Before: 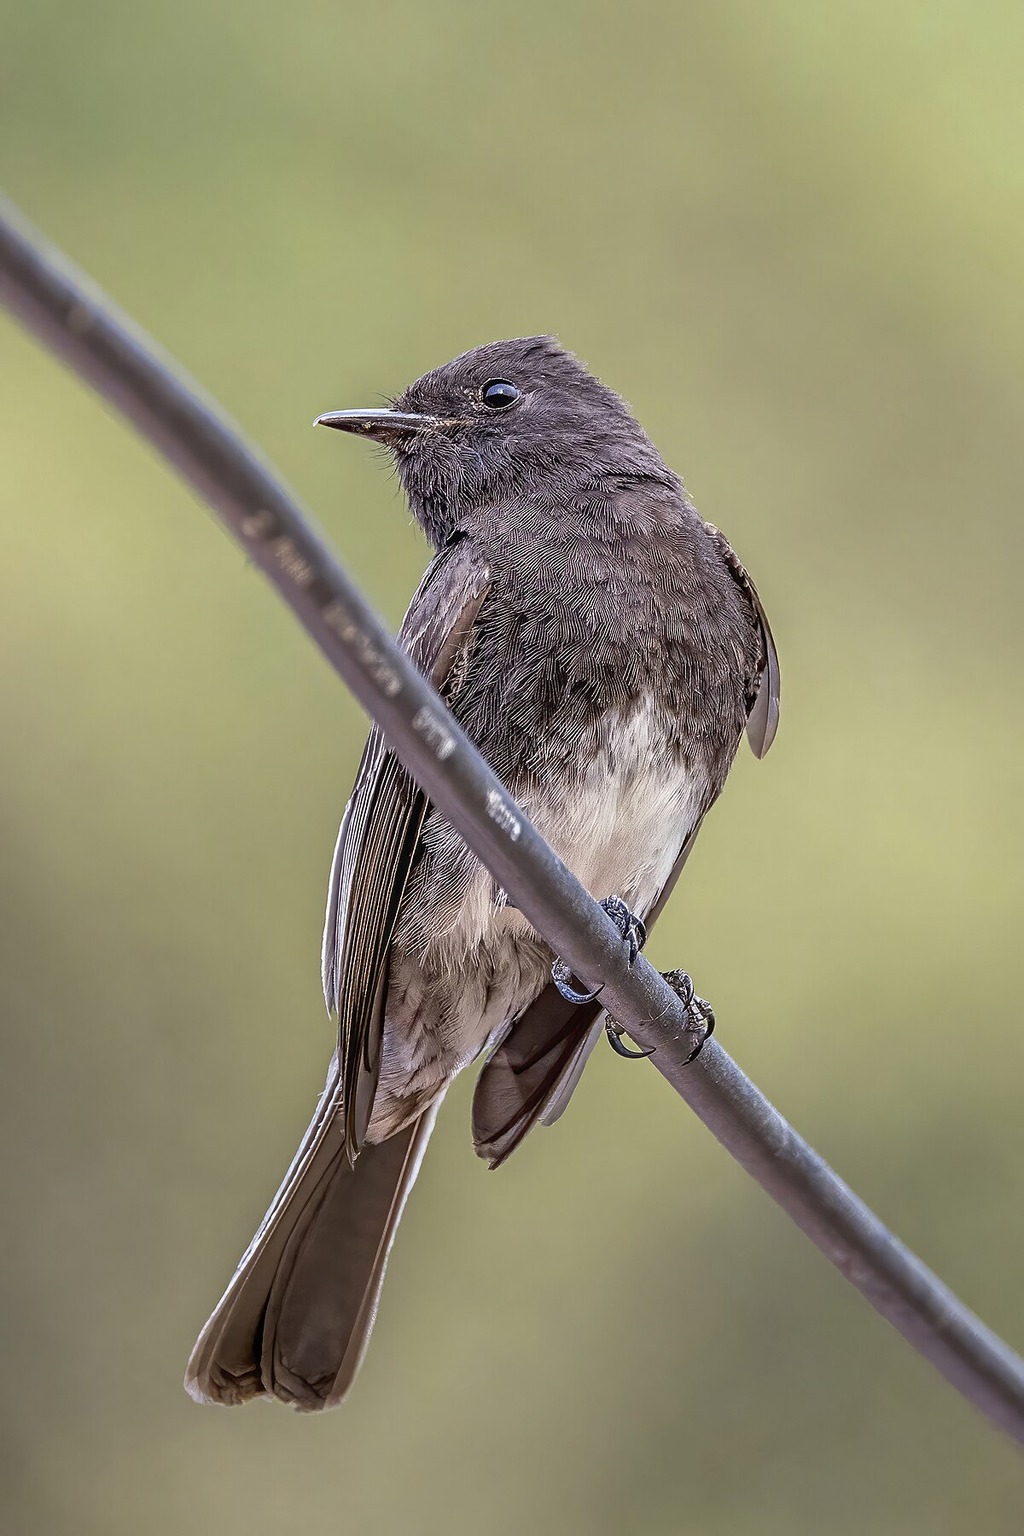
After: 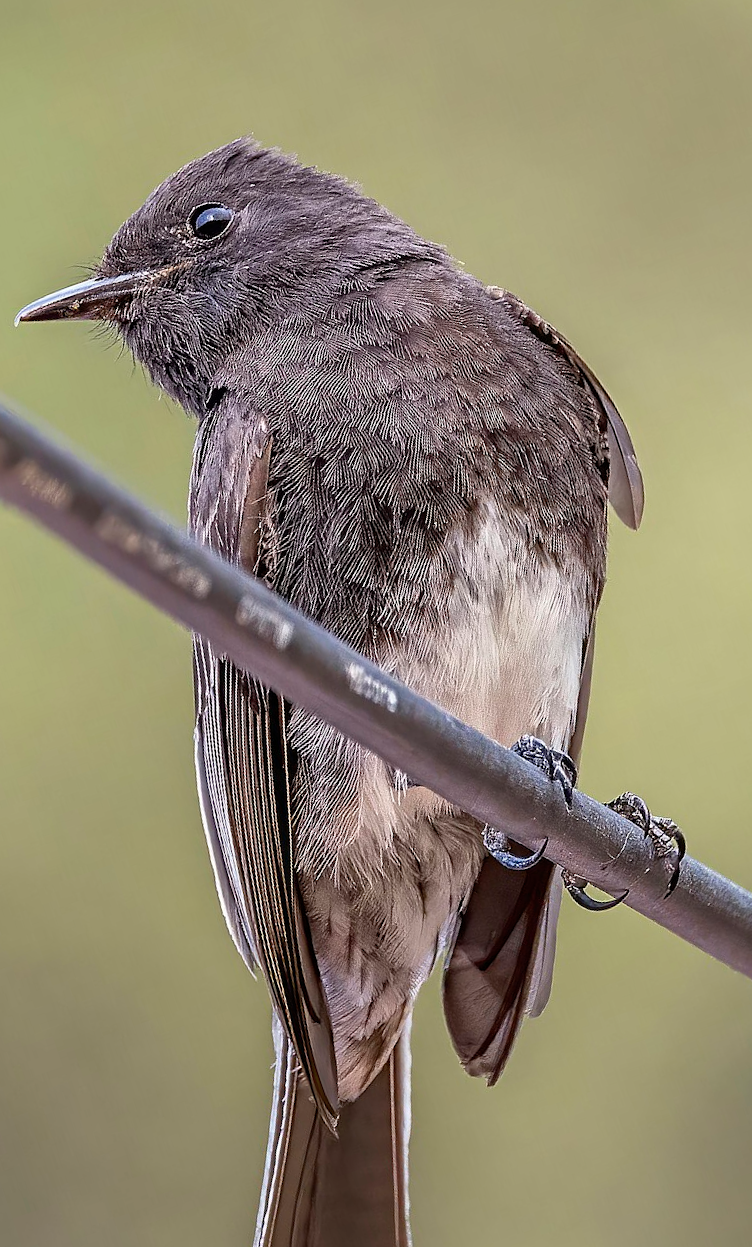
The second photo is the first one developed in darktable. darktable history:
crop and rotate: angle 18.58°, left 6.863%, right 3.771%, bottom 1.146%
